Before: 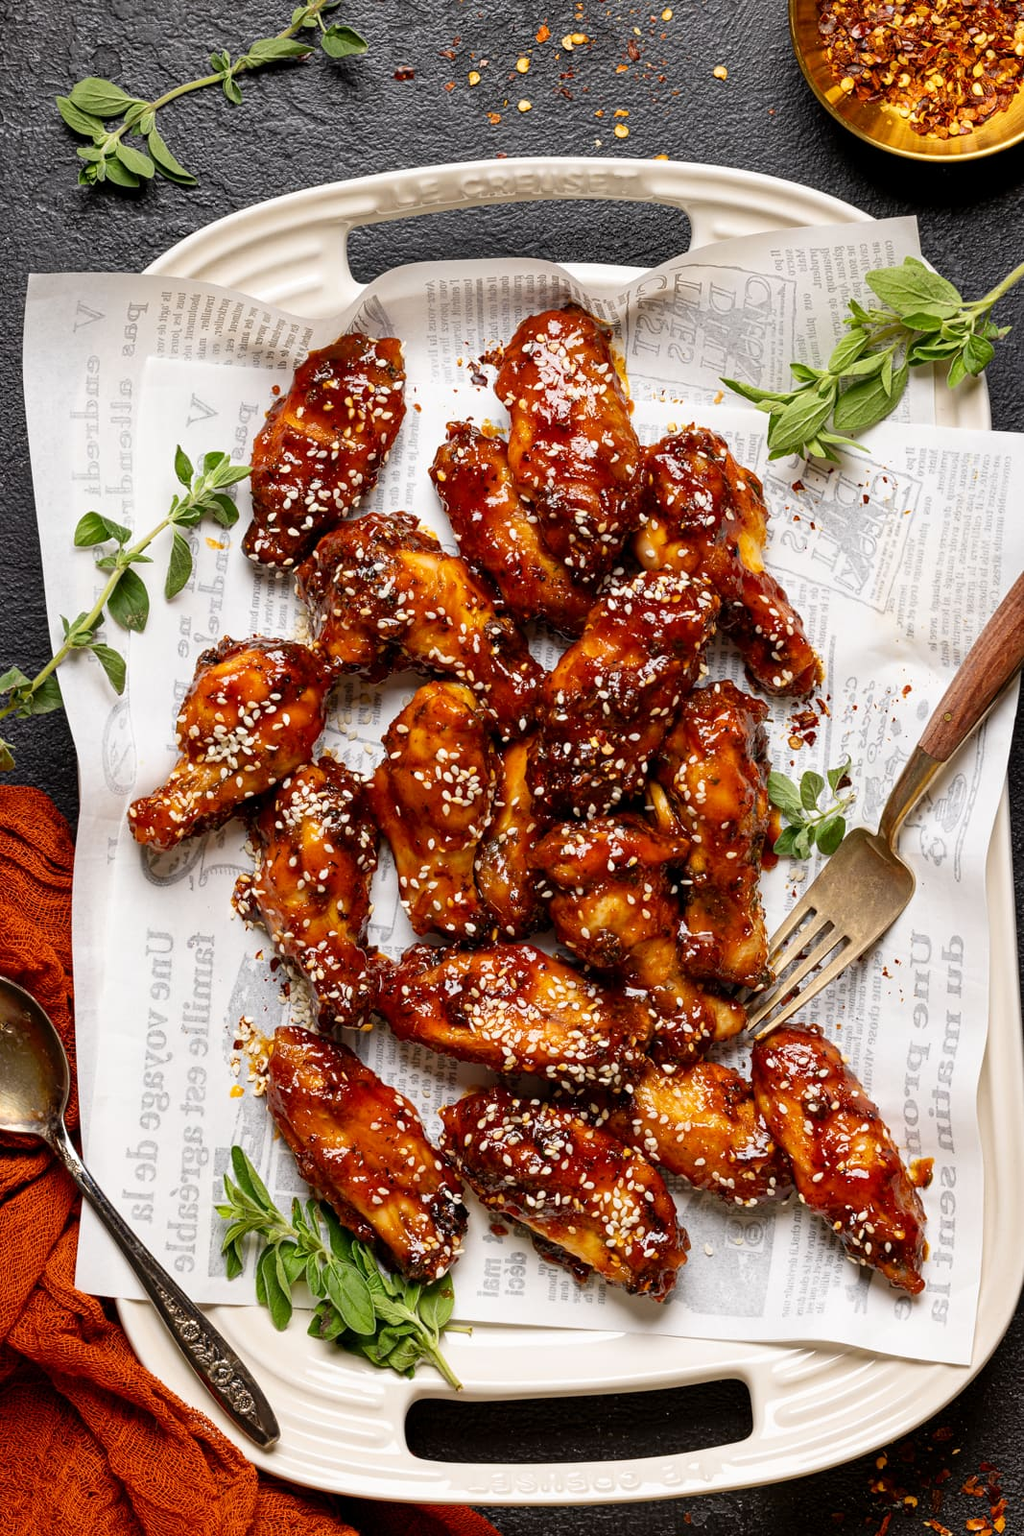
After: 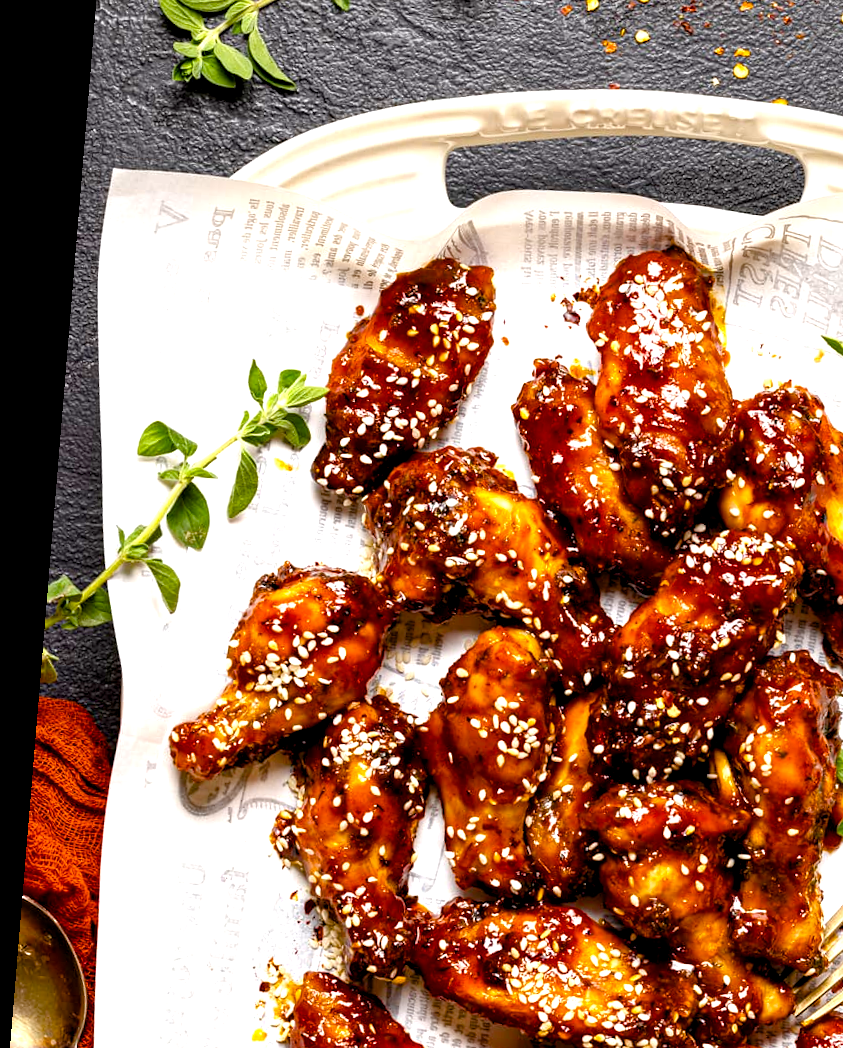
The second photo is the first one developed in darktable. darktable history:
crop and rotate: angle -4.72°, left 2.084%, top 7.061%, right 27.335%, bottom 30.641%
color balance rgb: power › hue 213.61°, global offset › luminance -0.286%, global offset › hue 259.23°, perceptual saturation grading › global saturation 20%, perceptual saturation grading › highlights -25.007%, perceptual saturation grading › shadows 49.497%, perceptual brilliance grading › global brilliance 24.531%, global vibrance 14.959%
